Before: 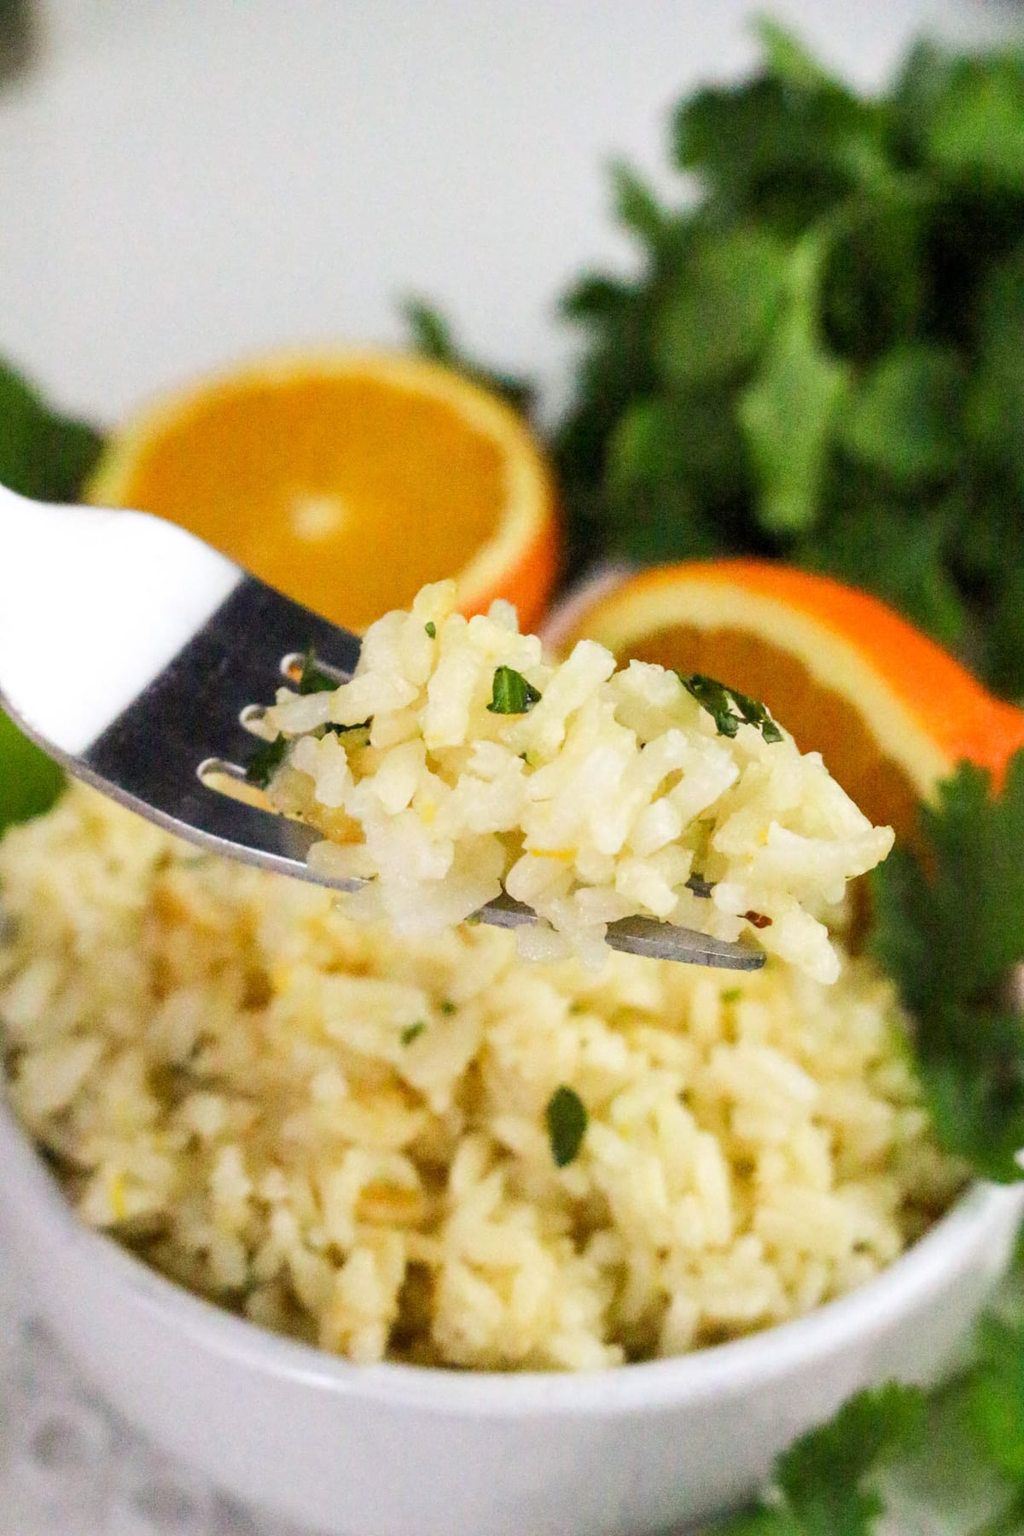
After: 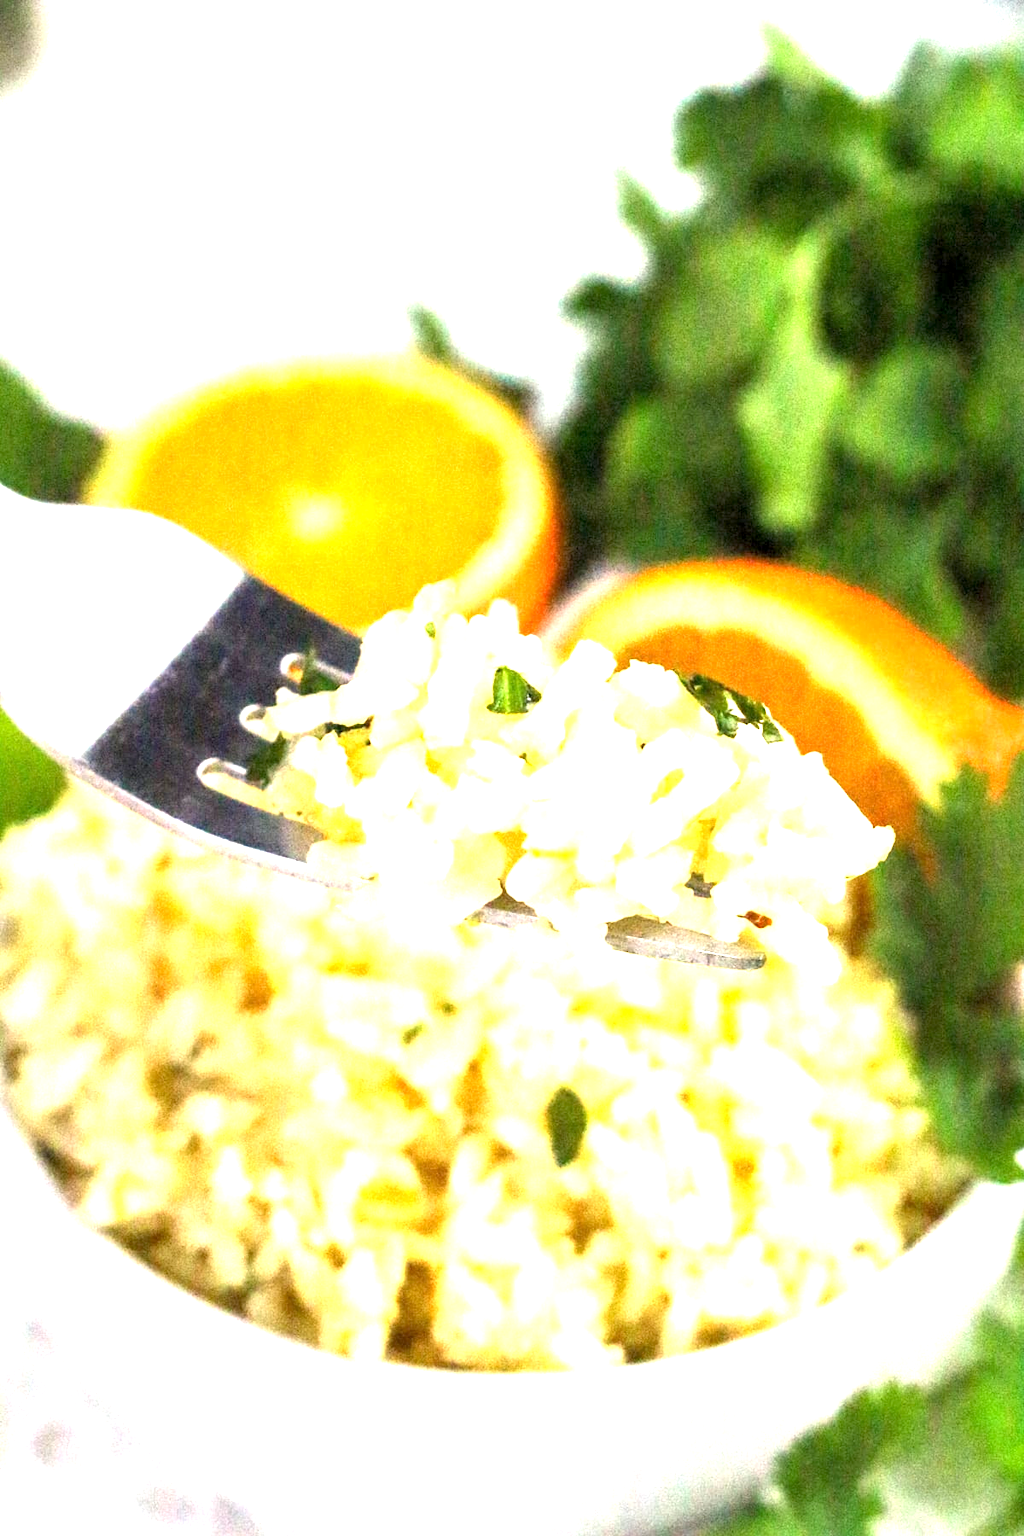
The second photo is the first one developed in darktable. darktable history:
exposure: black level correction 0.001, exposure 1.639 EV, compensate highlight preservation false
